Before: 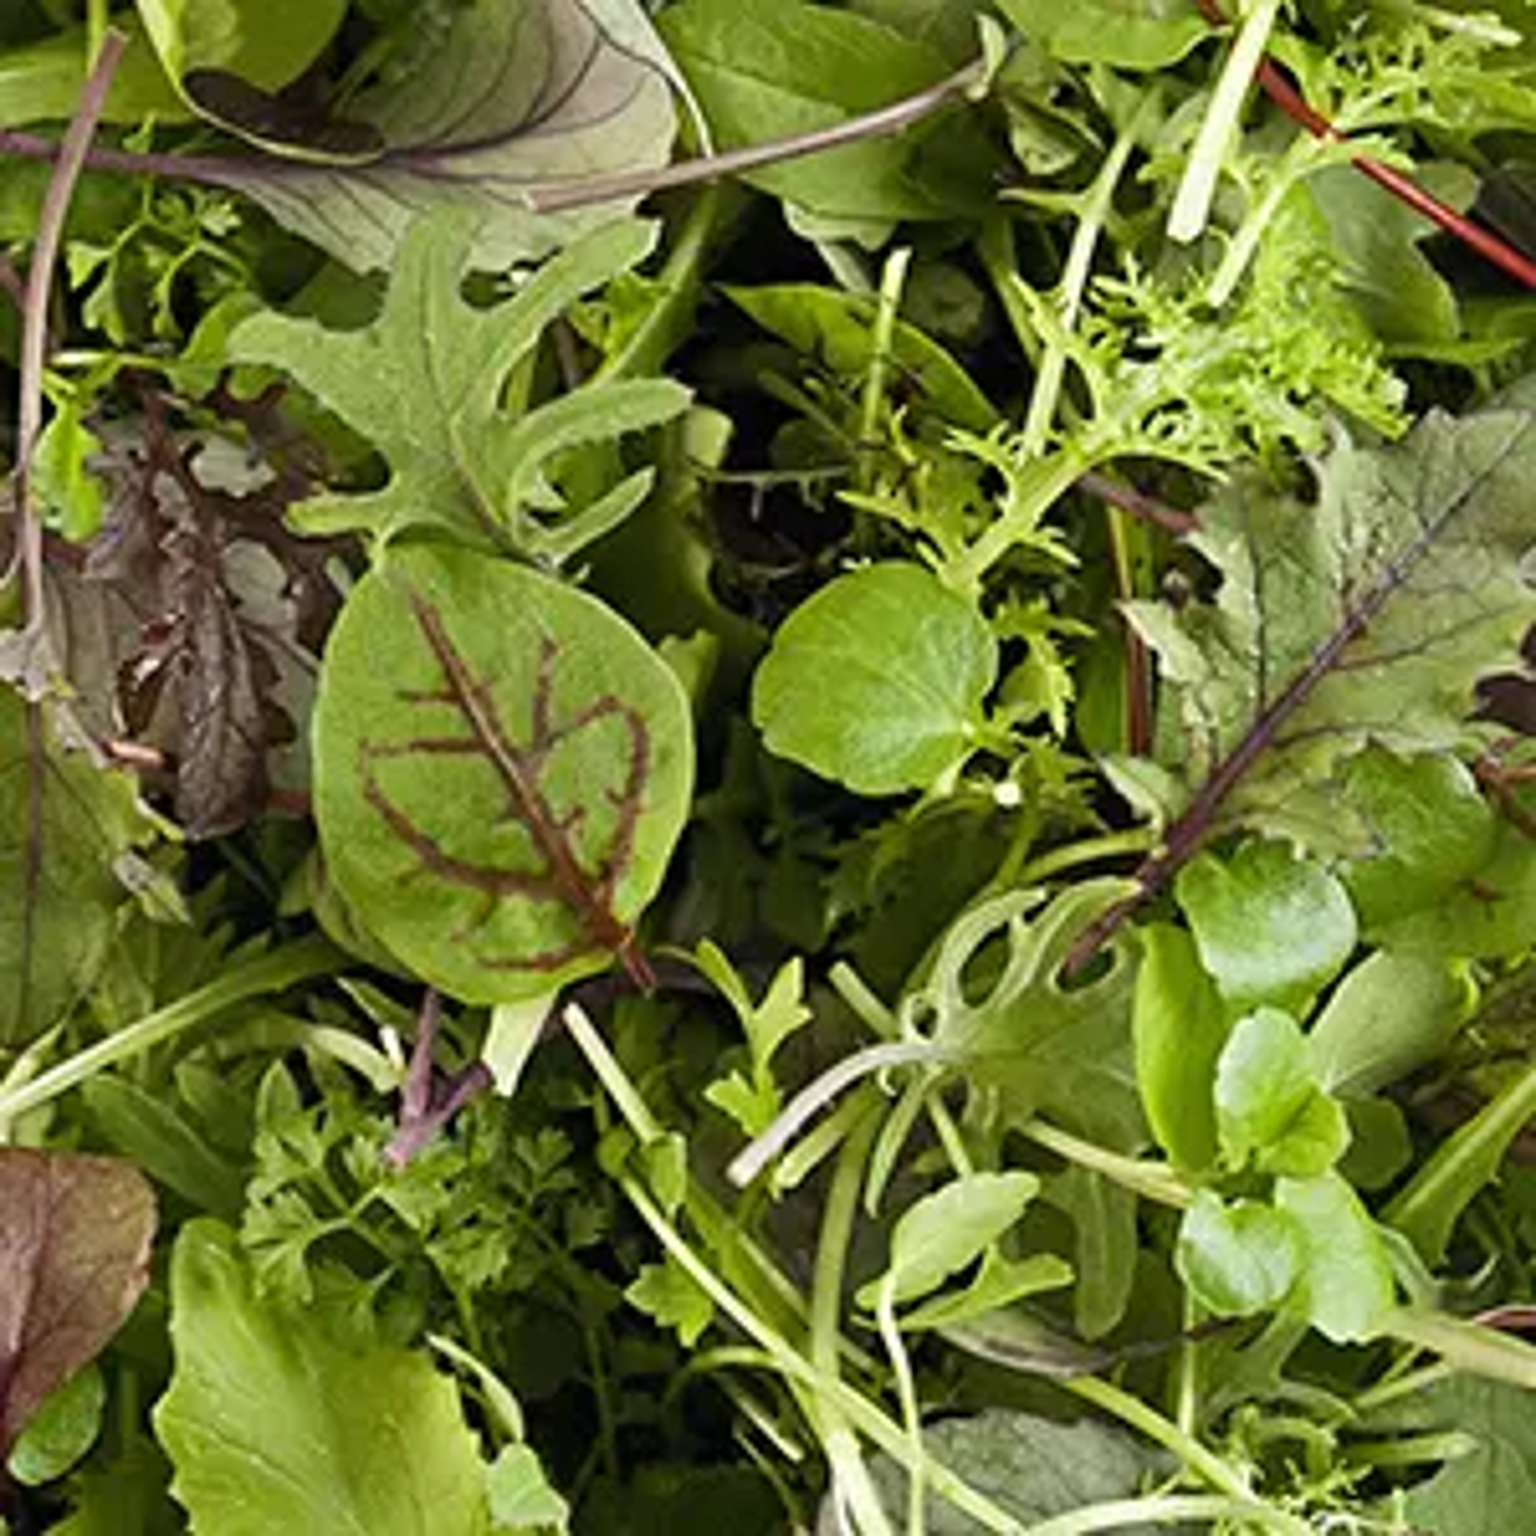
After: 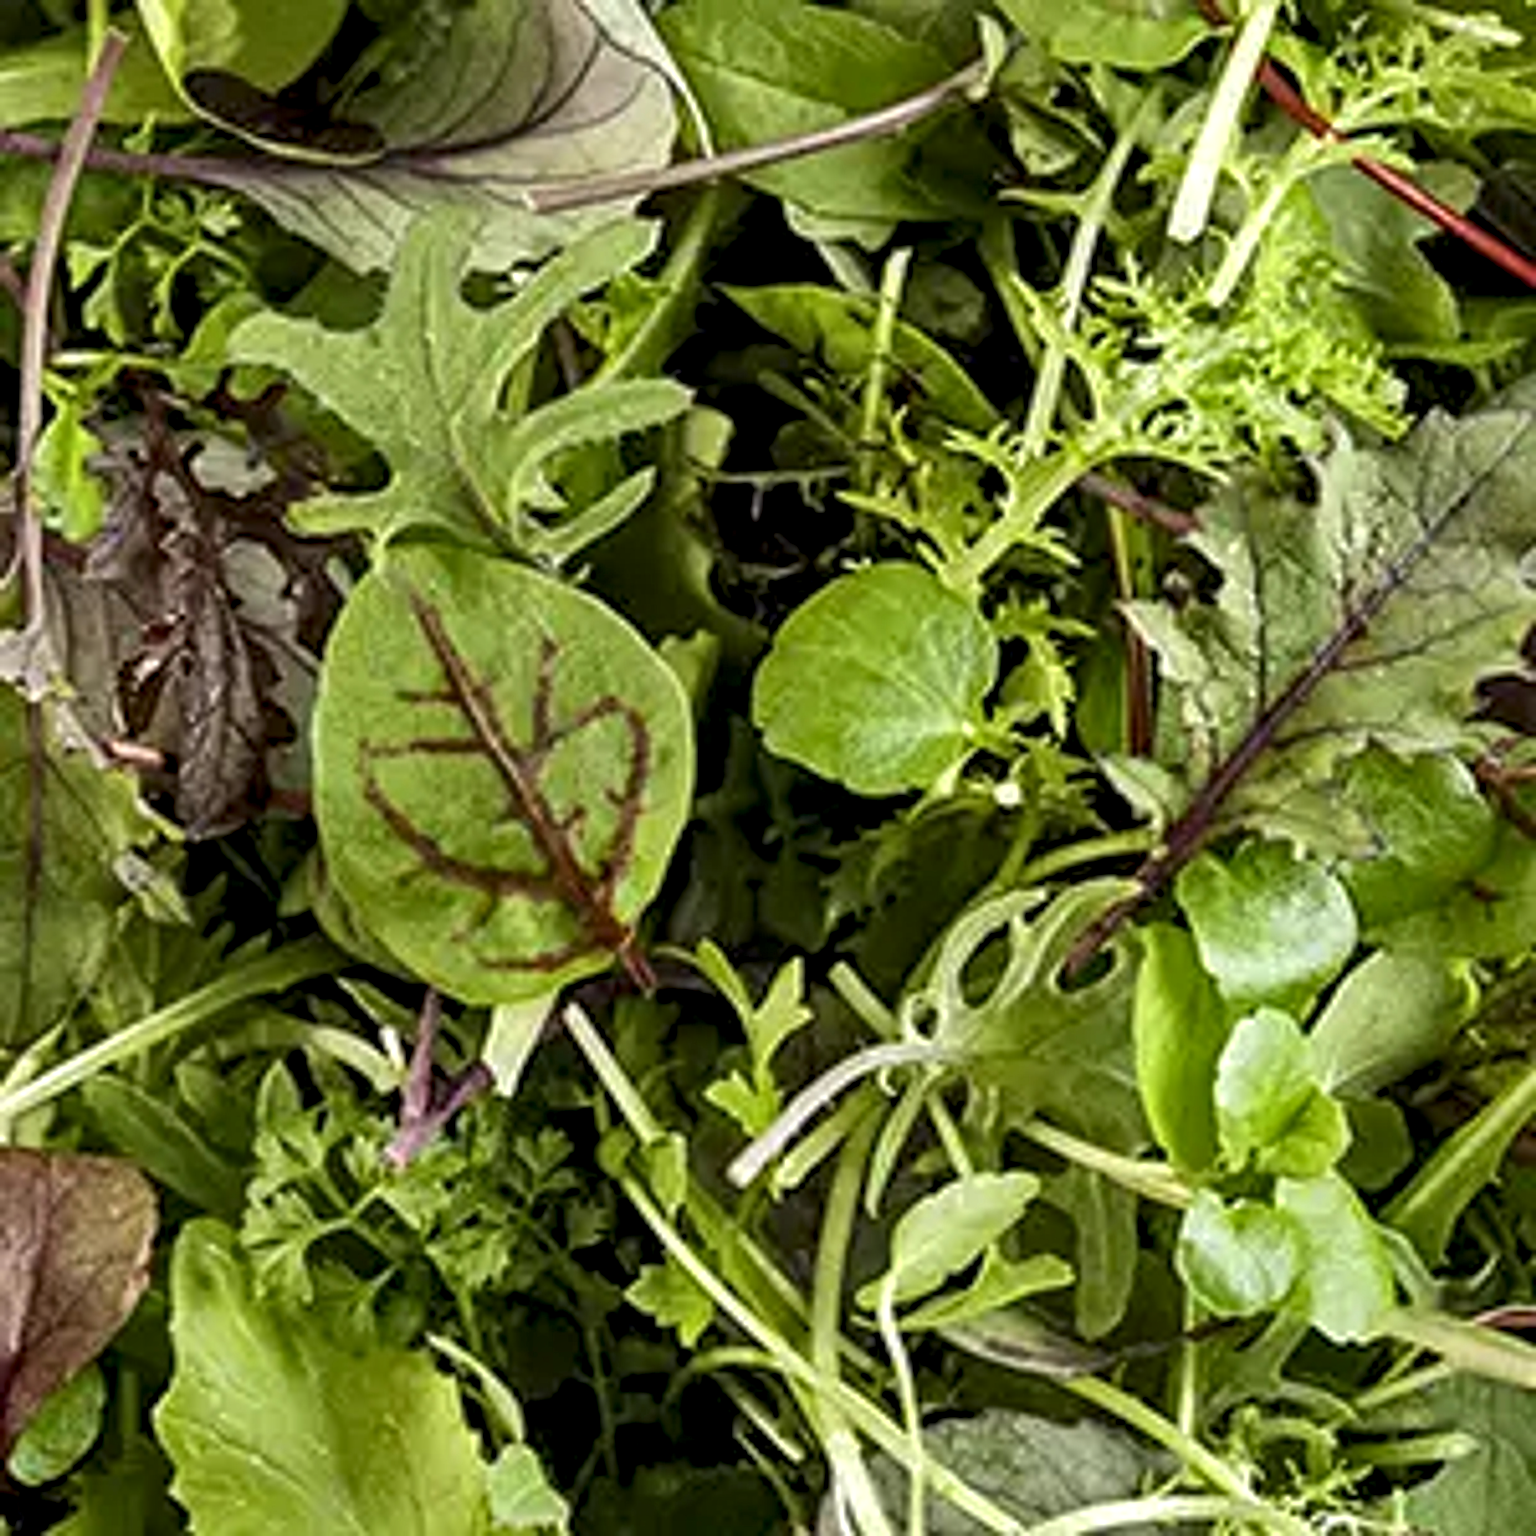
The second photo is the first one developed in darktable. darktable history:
local contrast: highlights 60%, shadows 61%, detail 160%
shadows and highlights: shadows 25.84, white point adjustment -3.05, highlights -30
sharpen: amount 0.21
